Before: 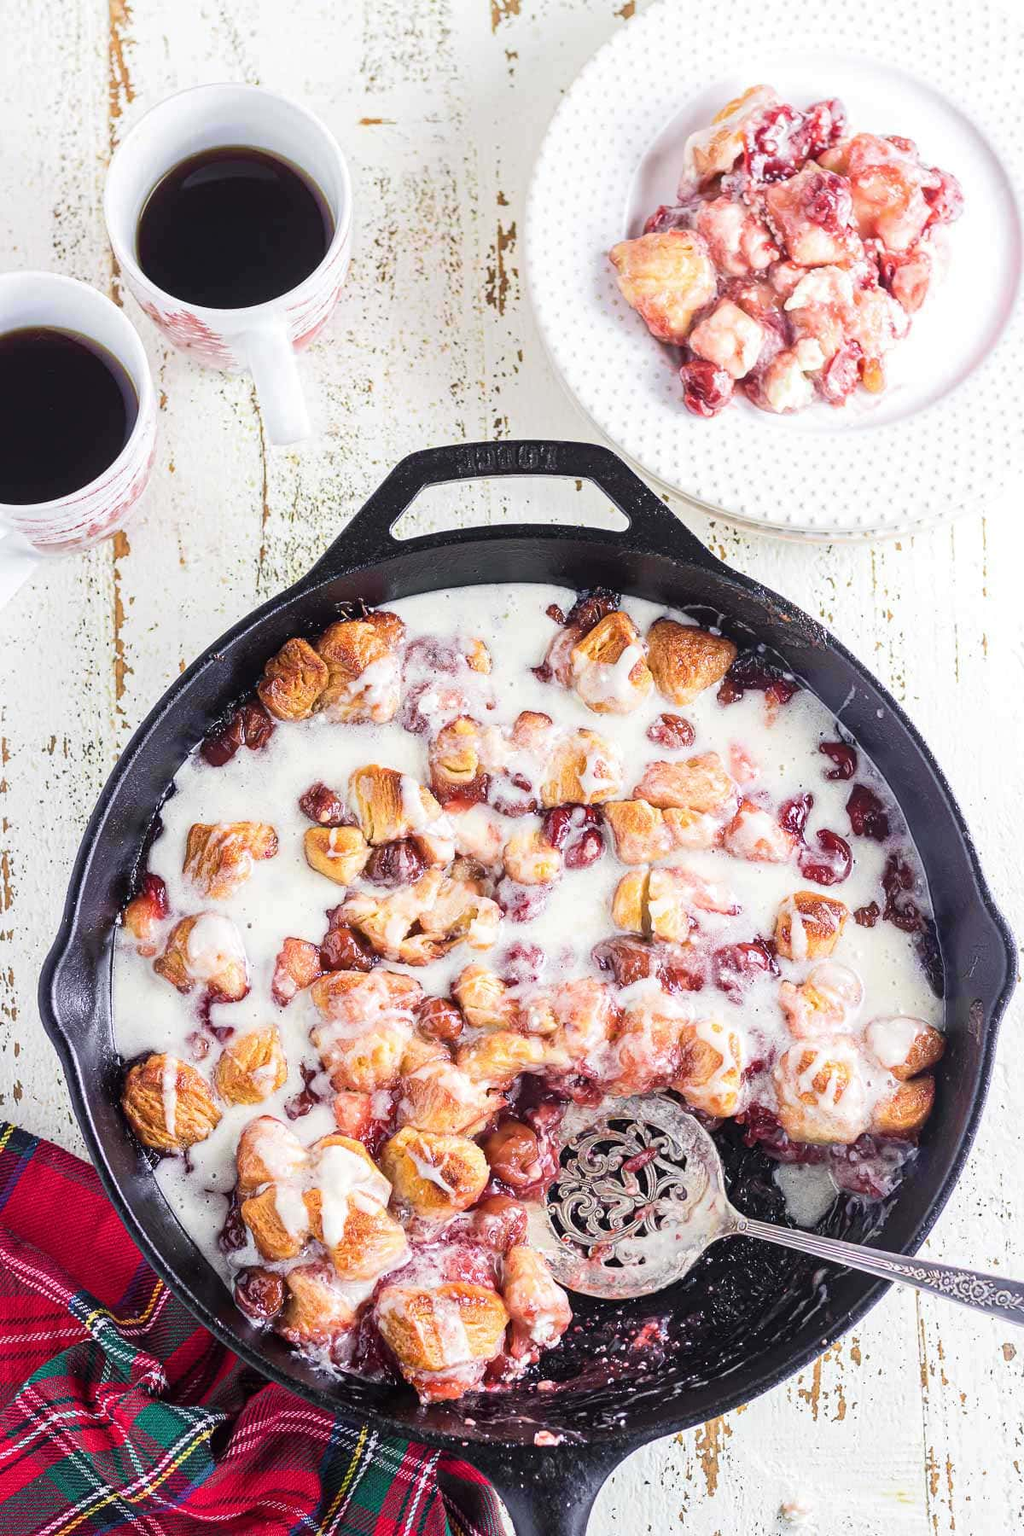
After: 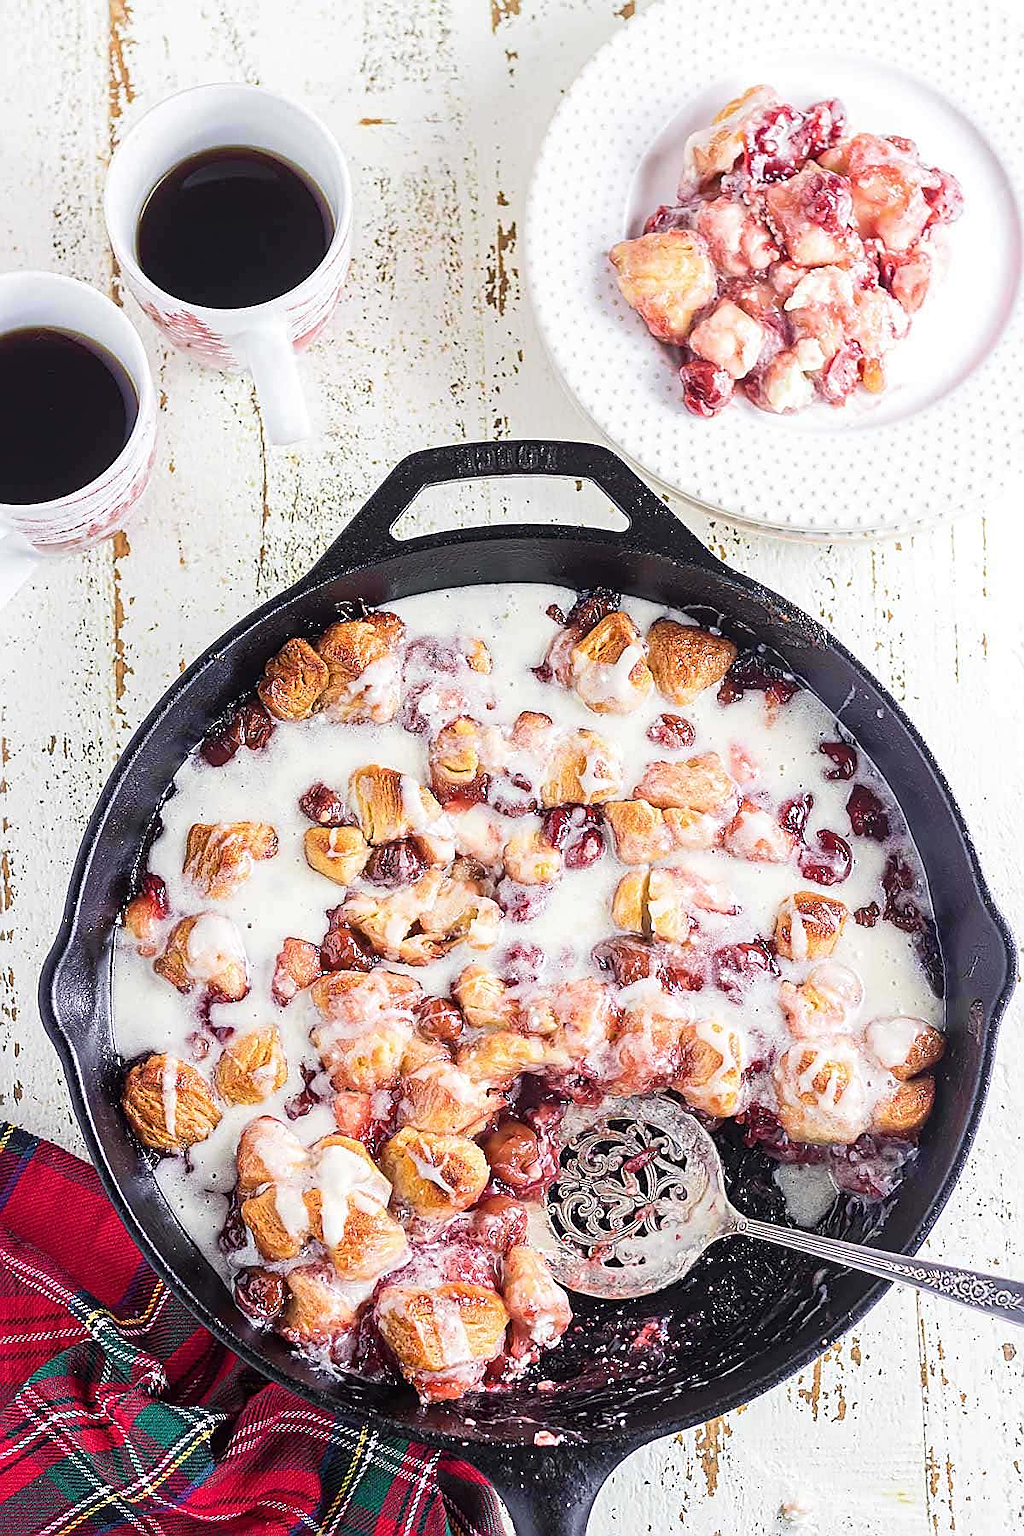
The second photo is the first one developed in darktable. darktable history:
sharpen: radius 1.409, amount 1.238, threshold 0.611
